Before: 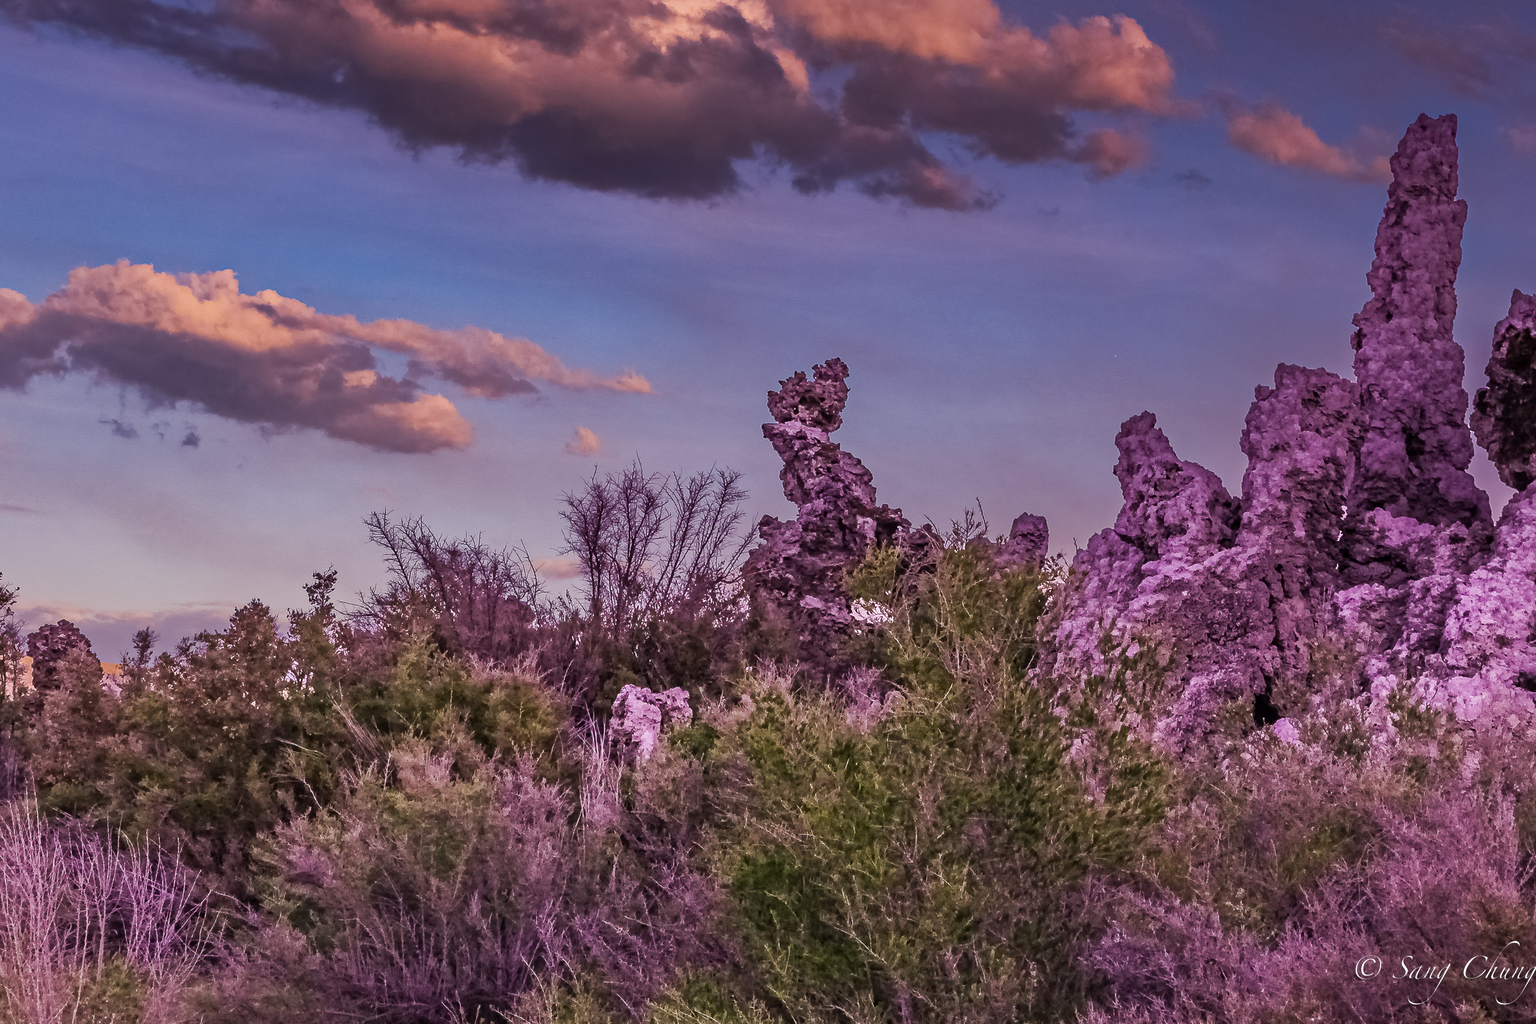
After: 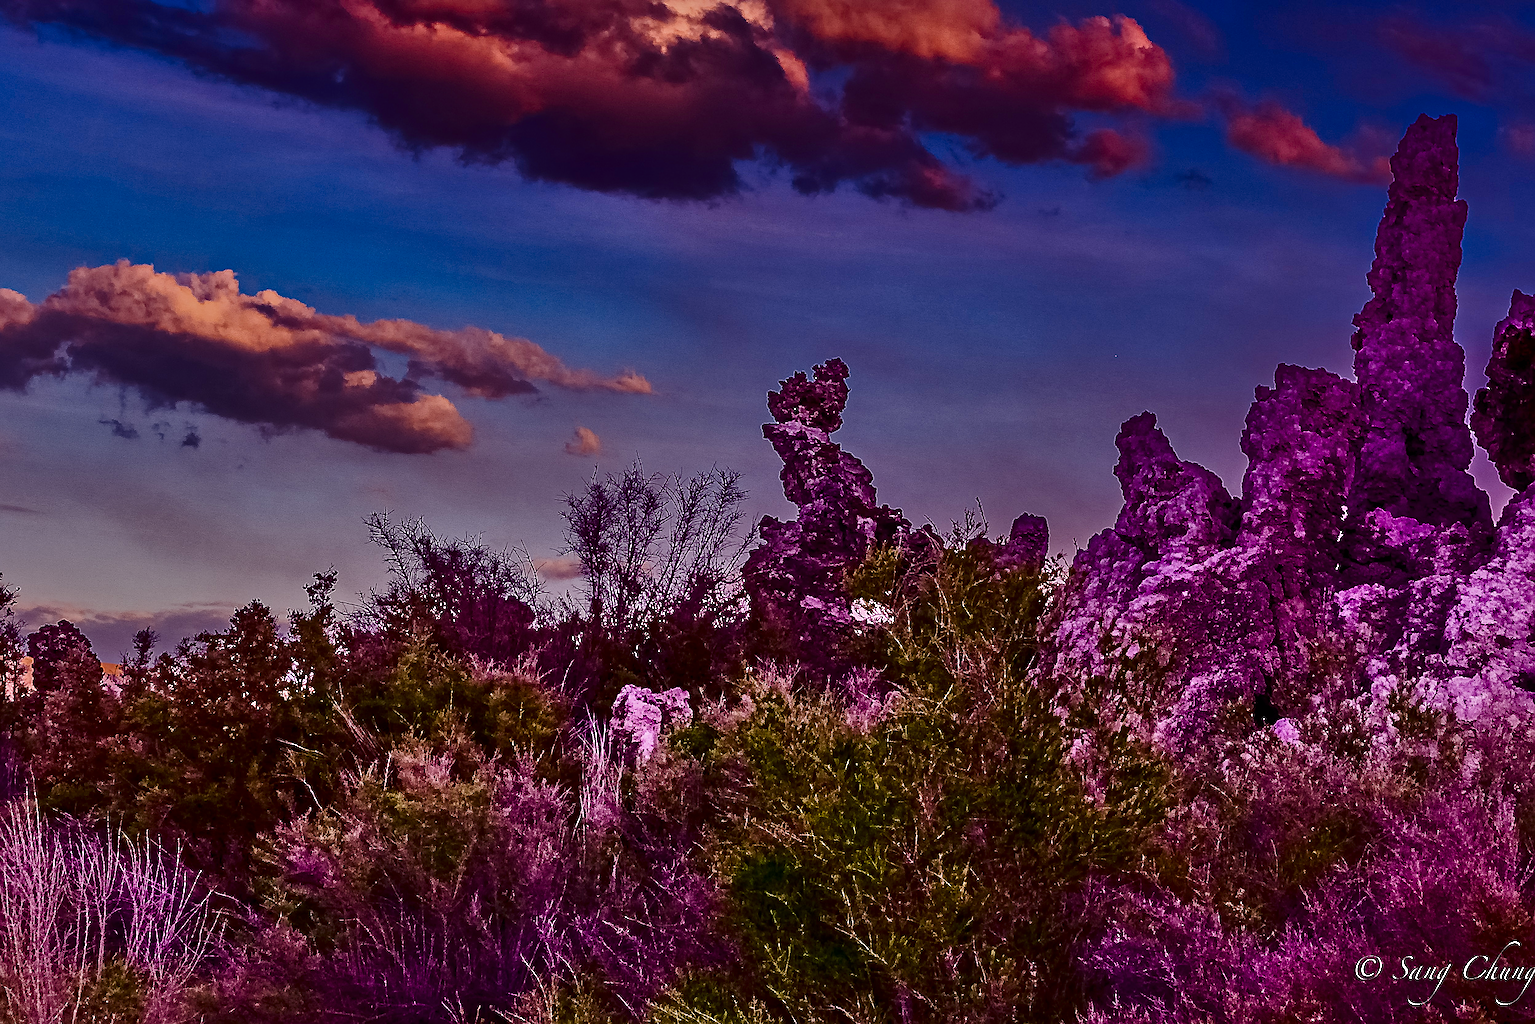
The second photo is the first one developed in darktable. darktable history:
shadows and highlights: shadows 49.29, highlights -42.12, soften with gaussian
contrast brightness saturation: contrast 0.085, brightness -0.588, saturation 0.171
sharpen: on, module defaults
exposure: black level correction 0.001, exposure 0.016 EV, compensate highlight preservation false
